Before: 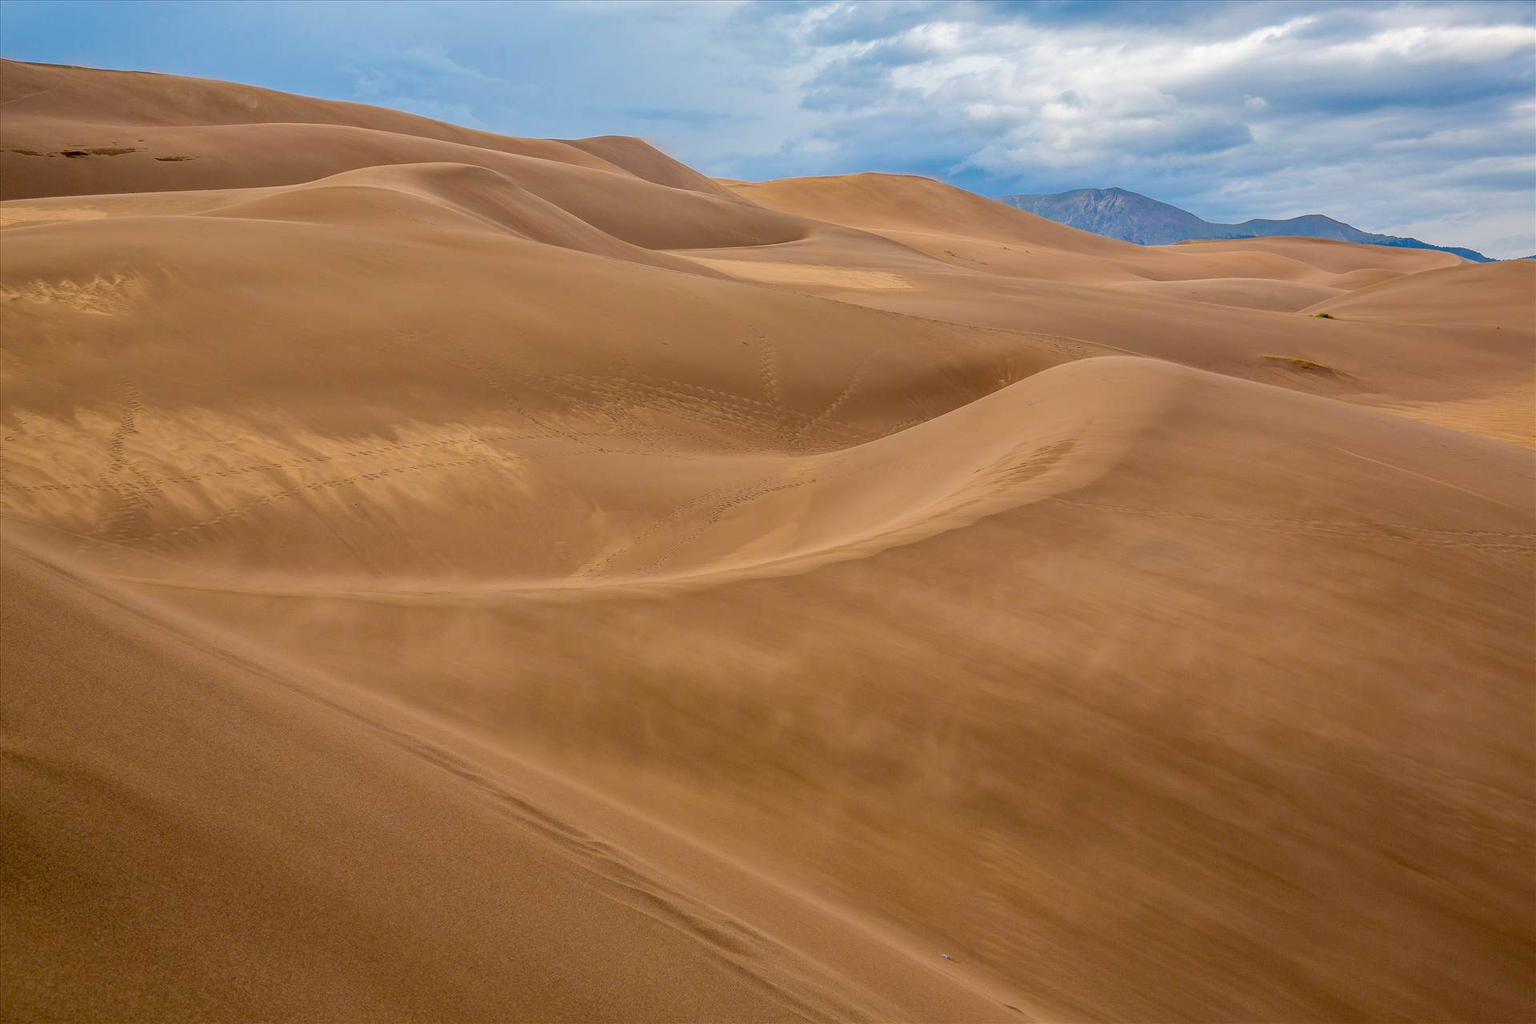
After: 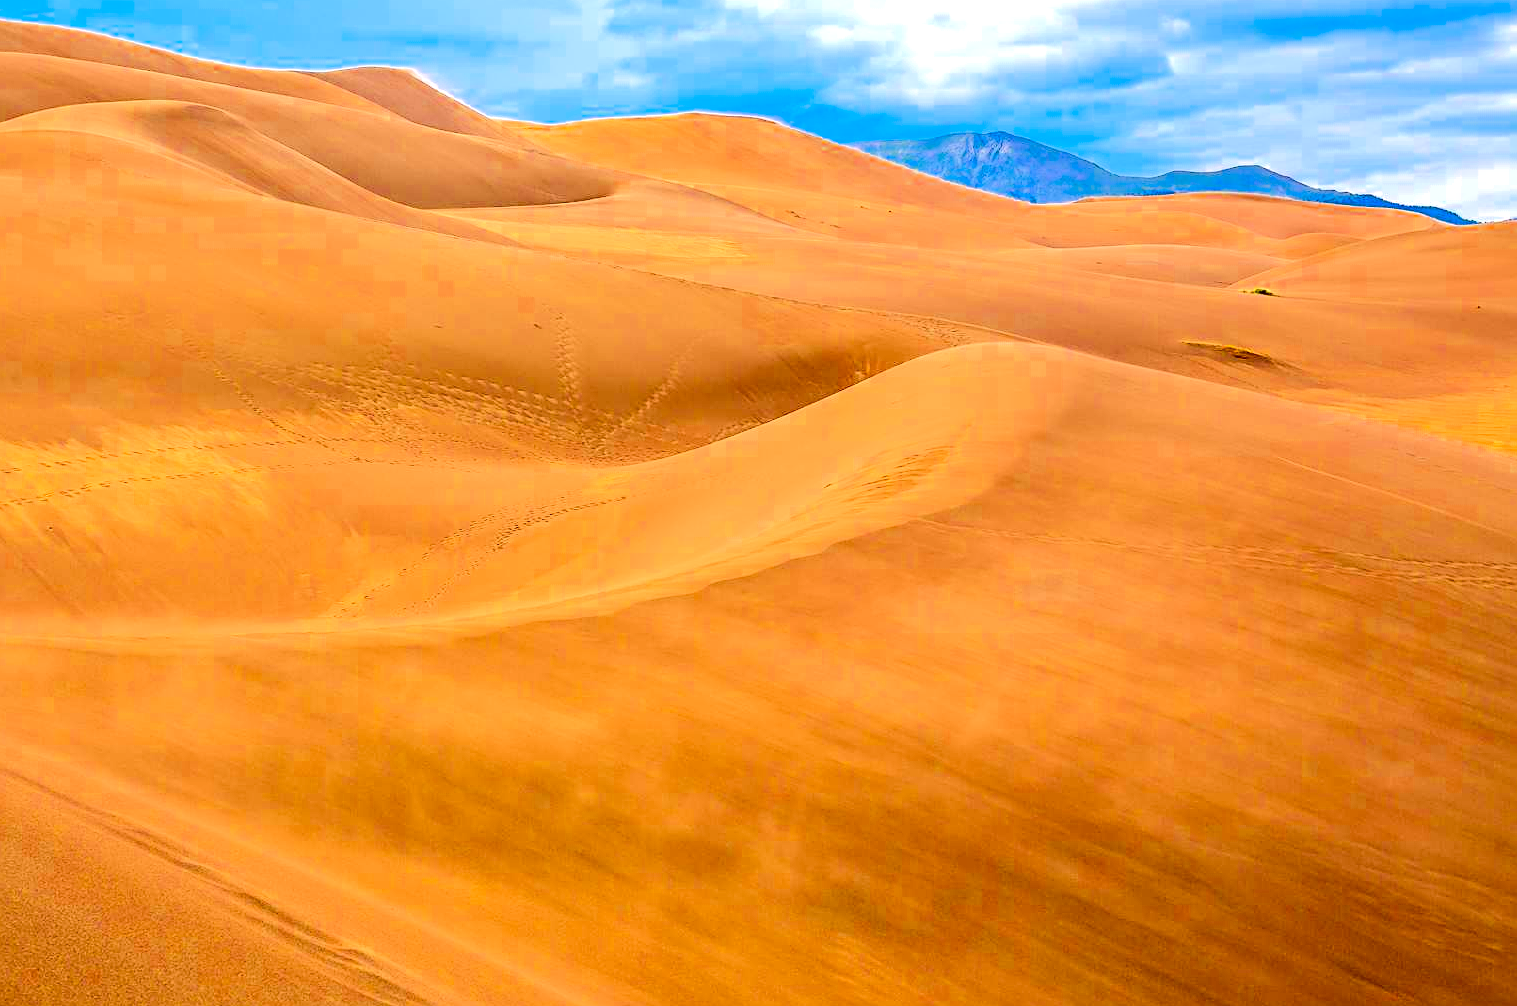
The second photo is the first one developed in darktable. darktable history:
exposure: black level correction 0.001, exposure 0.965 EV, compensate highlight preservation false
color zones: curves: ch0 [(0, 0.5) (0.125, 0.4) (0.25, 0.5) (0.375, 0.4) (0.5, 0.4) (0.625, 0.35) (0.75, 0.35) (0.875, 0.5)]; ch1 [(0, 0.35) (0.125, 0.45) (0.25, 0.35) (0.375, 0.35) (0.5, 0.35) (0.625, 0.35) (0.75, 0.45) (0.875, 0.35)]; ch2 [(0, 0.6) (0.125, 0.5) (0.25, 0.5) (0.375, 0.6) (0.5, 0.6) (0.625, 0.5) (0.75, 0.5) (0.875, 0.5)]
crop and rotate: left 20.564%, top 8.071%, right 0.389%, bottom 13.328%
sharpen: on, module defaults
contrast brightness saturation: contrast 0.265, brightness 0.021, saturation 0.867
tone equalizer: -8 EV -0.448 EV, -7 EV -0.4 EV, -6 EV -0.37 EV, -5 EV -0.245 EV, -3 EV 0.248 EV, -2 EV 0.347 EV, -1 EV 0.39 EV, +0 EV 0.392 EV, edges refinement/feathering 500, mask exposure compensation -1.57 EV, preserve details no
